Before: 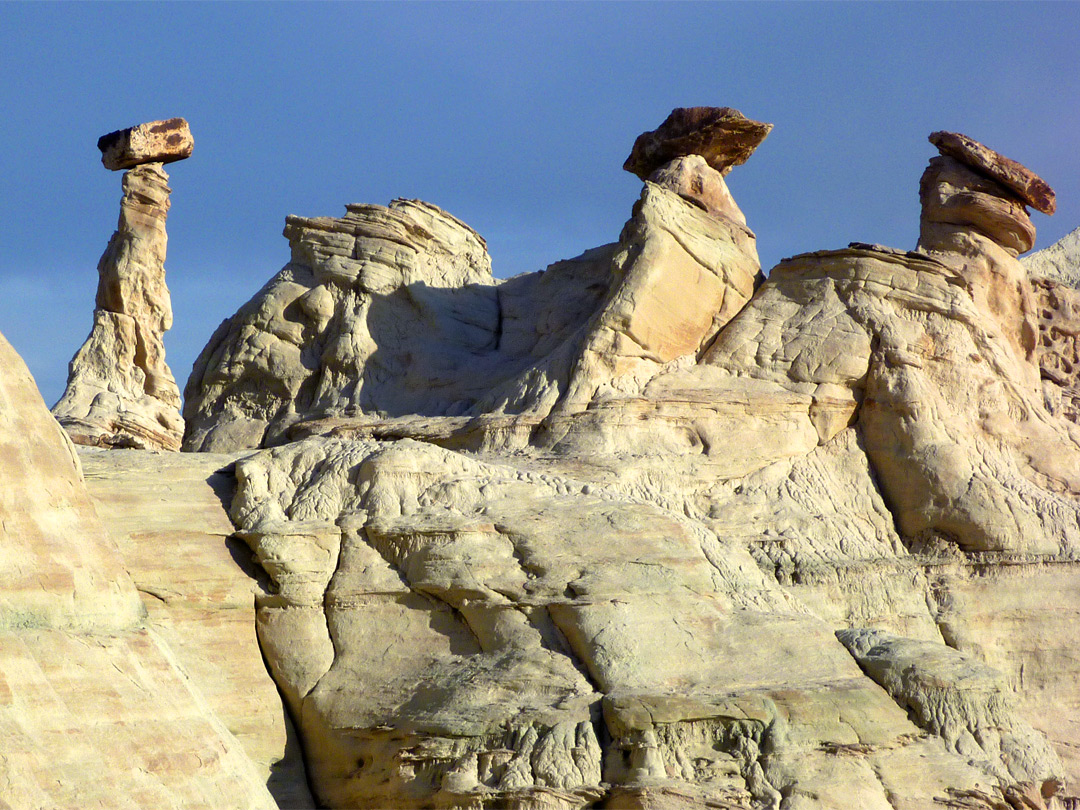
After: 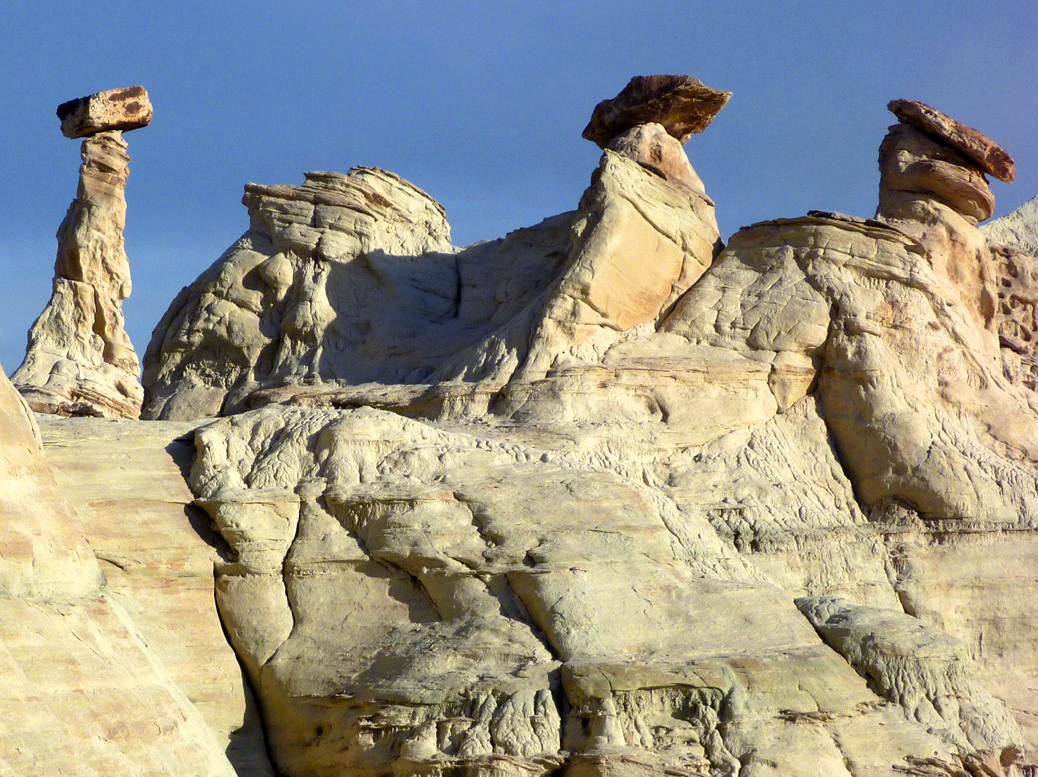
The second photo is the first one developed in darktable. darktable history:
crop and rotate: left 3.82%, top 3.986%
